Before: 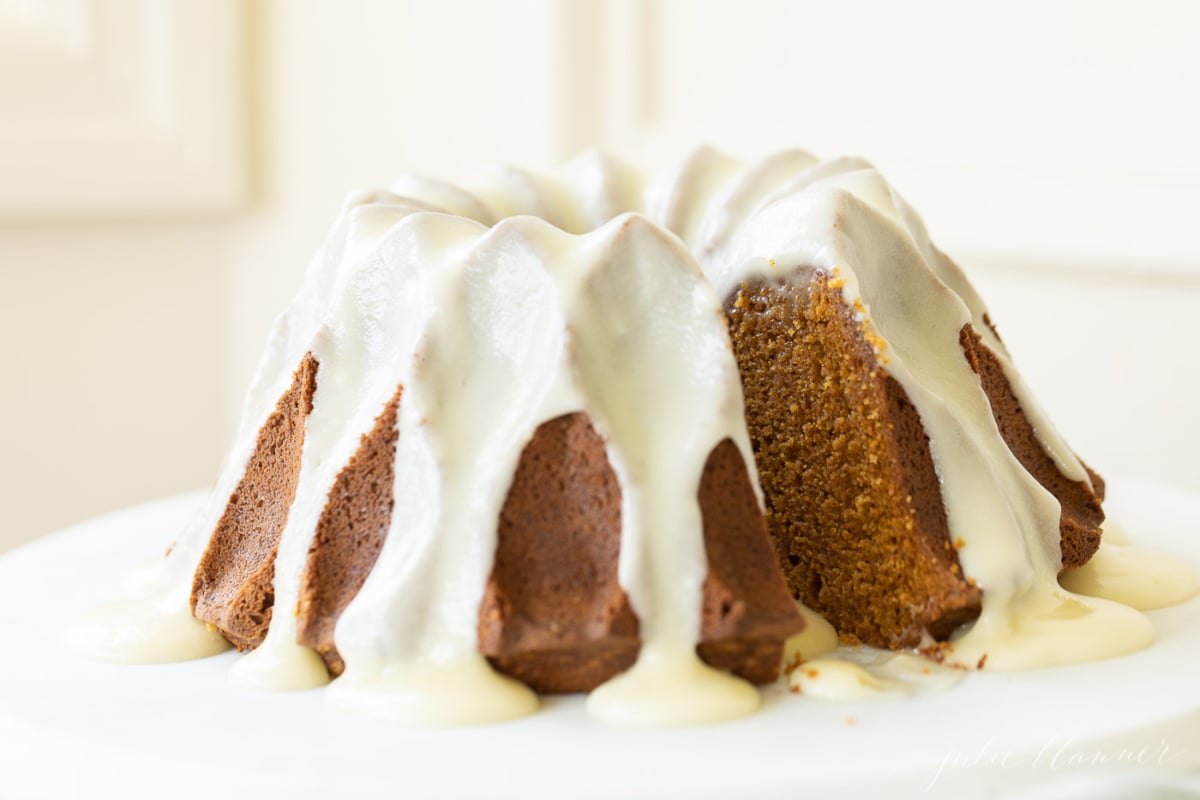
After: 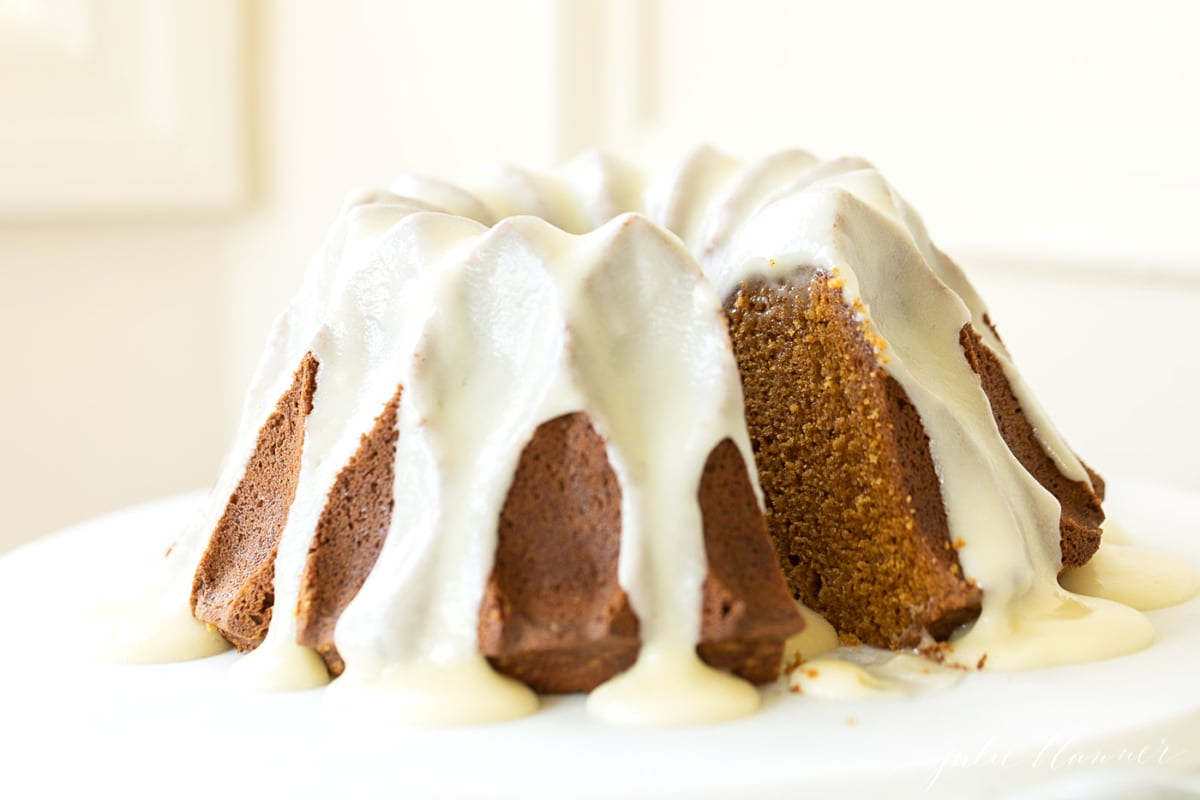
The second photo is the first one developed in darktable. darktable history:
sharpen: amount 0.201
exposure: exposure 0.086 EV, compensate highlight preservation false
